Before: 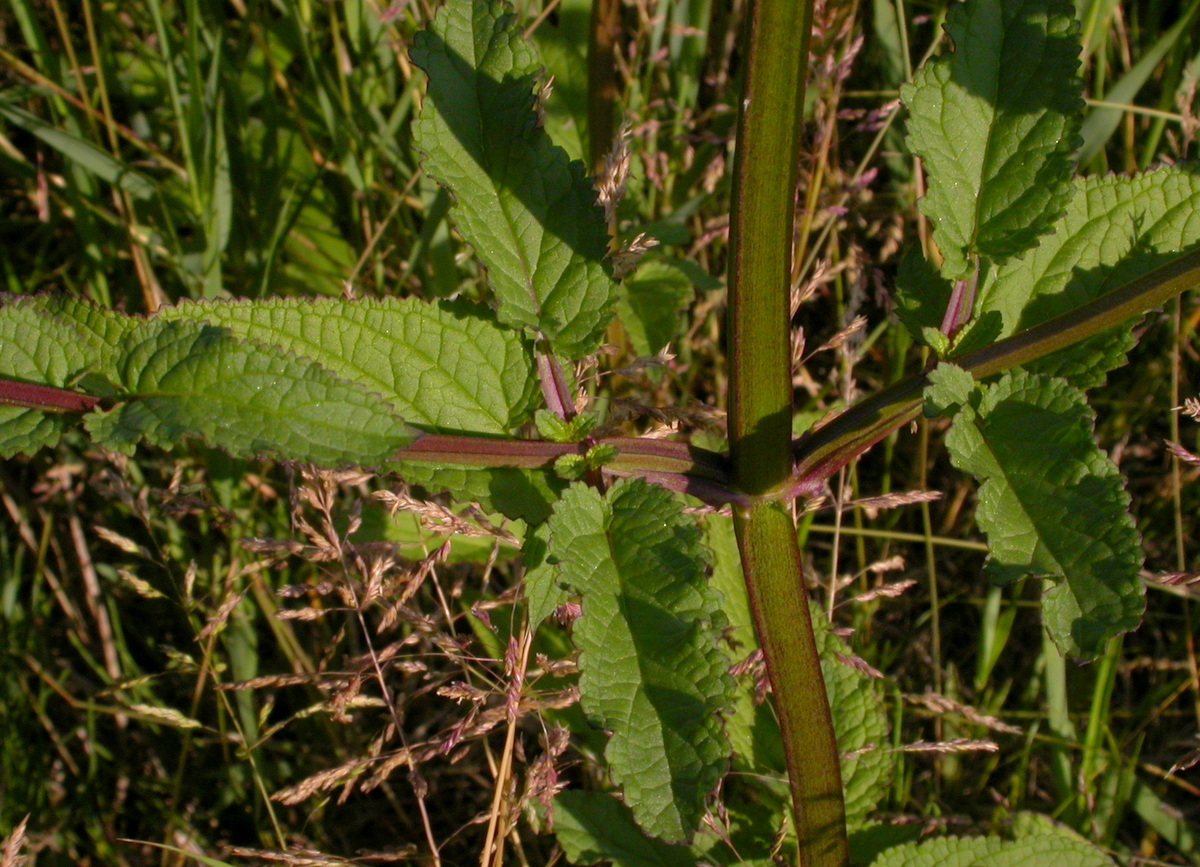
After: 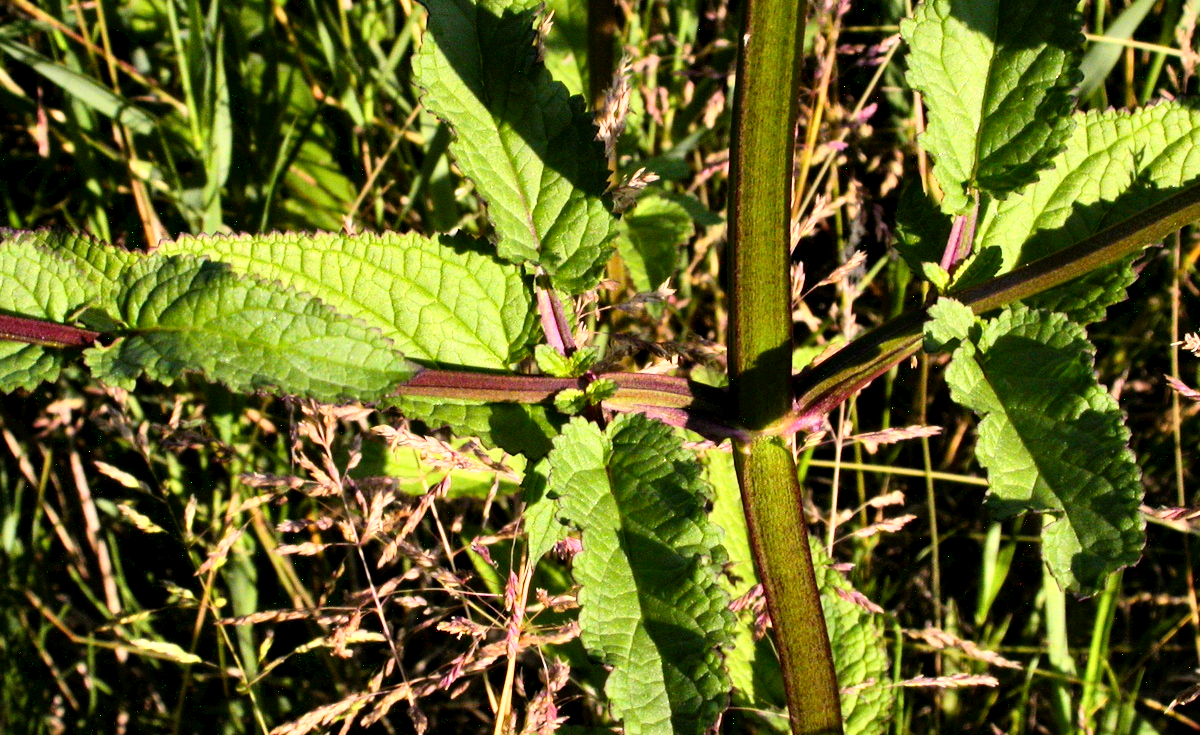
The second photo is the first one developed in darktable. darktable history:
base curve: curves: ch0 [(0, 0) (0.007, 0.004) (0.027, 0.03) (0.046, 0.07) (0.207, 0.54) (0.442, 0.872) (0.673, 0.972) (1, 1)], preserve colors average RGB
crop: top 7.594%, bottom 7.612%
contrast equalizer: octaves 7, y [[0.6 ×6], [0.55 ×6], [0 ×6], [0 ×6], [0 ×6]], mix 0.582
